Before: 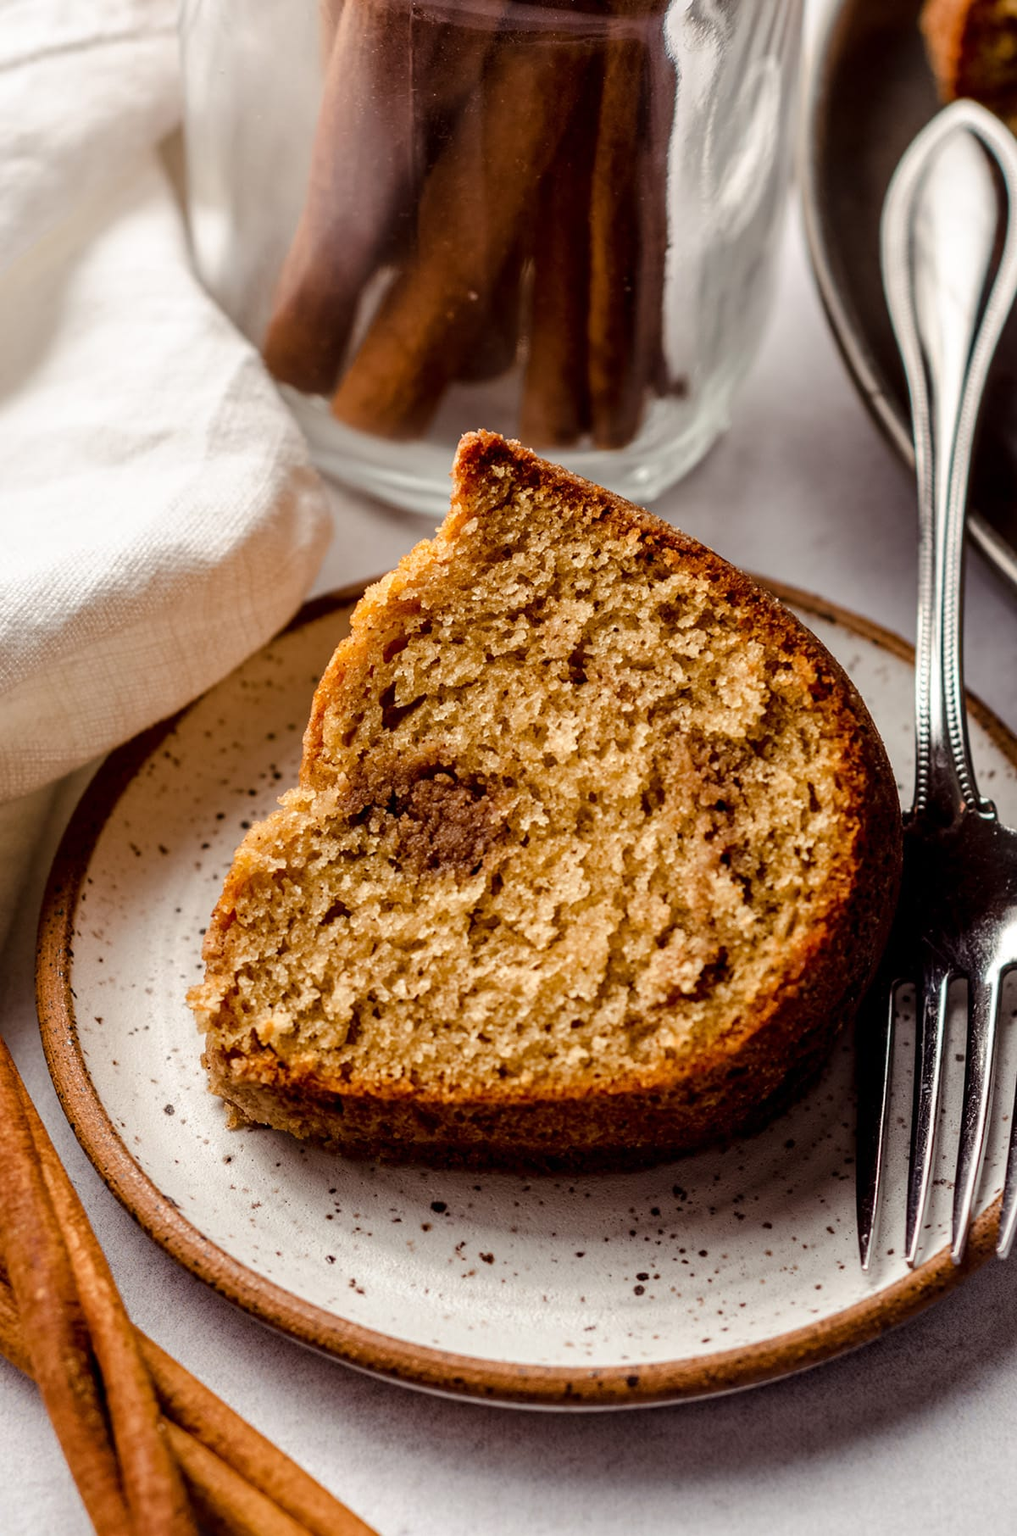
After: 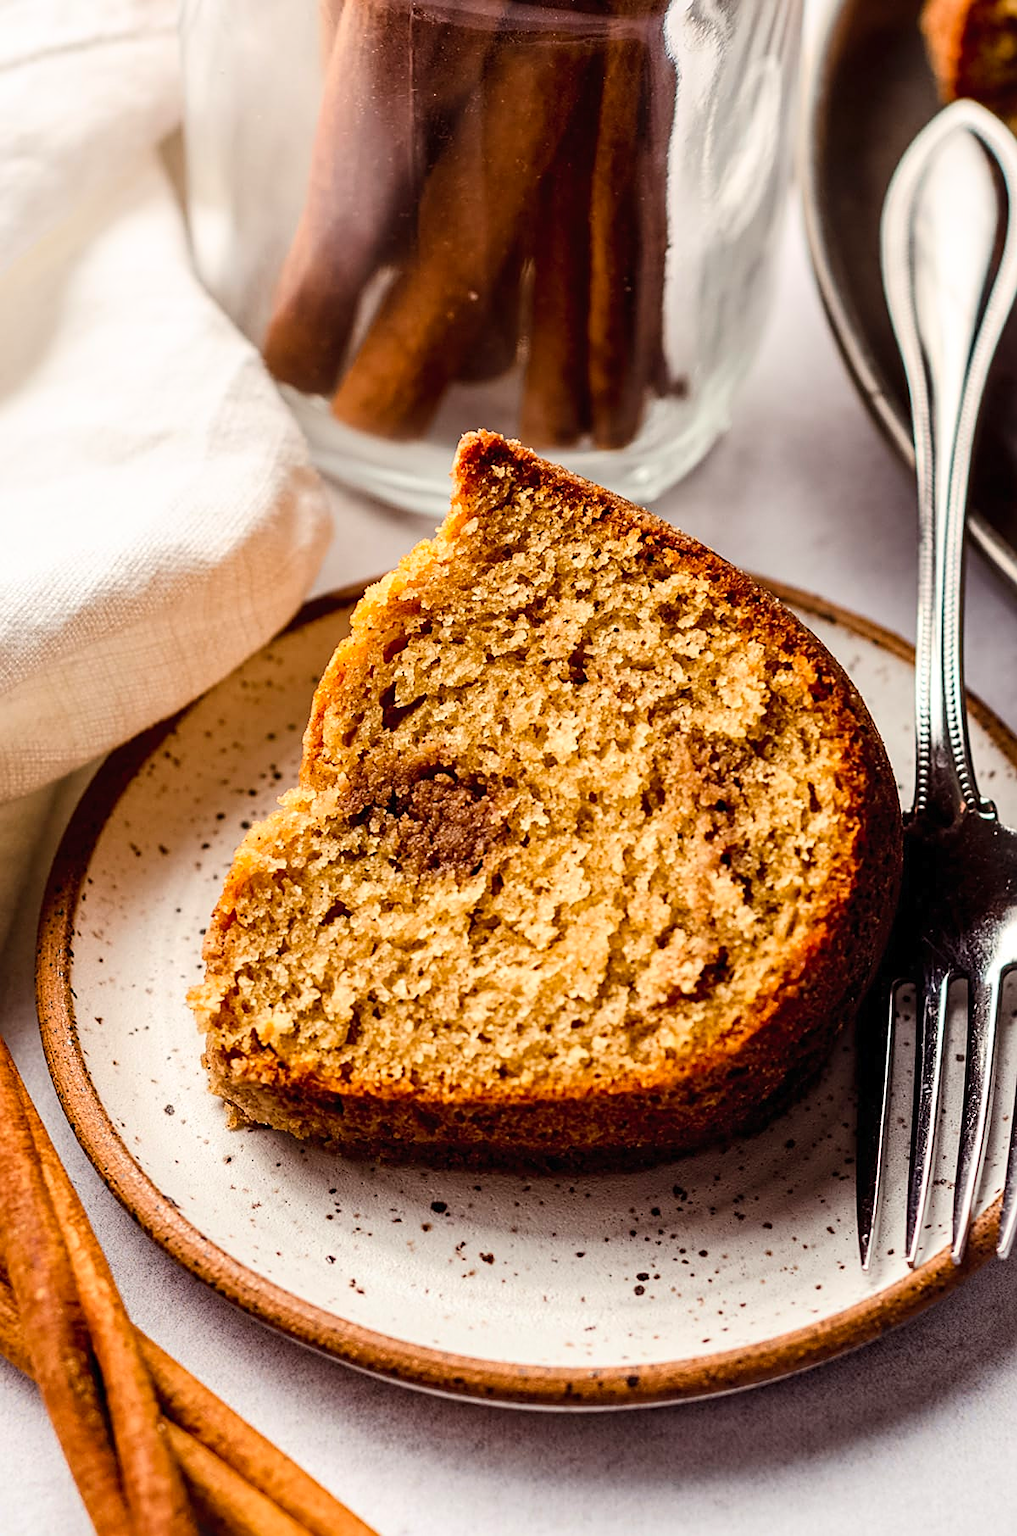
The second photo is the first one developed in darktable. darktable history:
sharpen: on, module defaults
contrast brightness saturation: contrast 0.201, brightness 0.17, saturation 0.224
